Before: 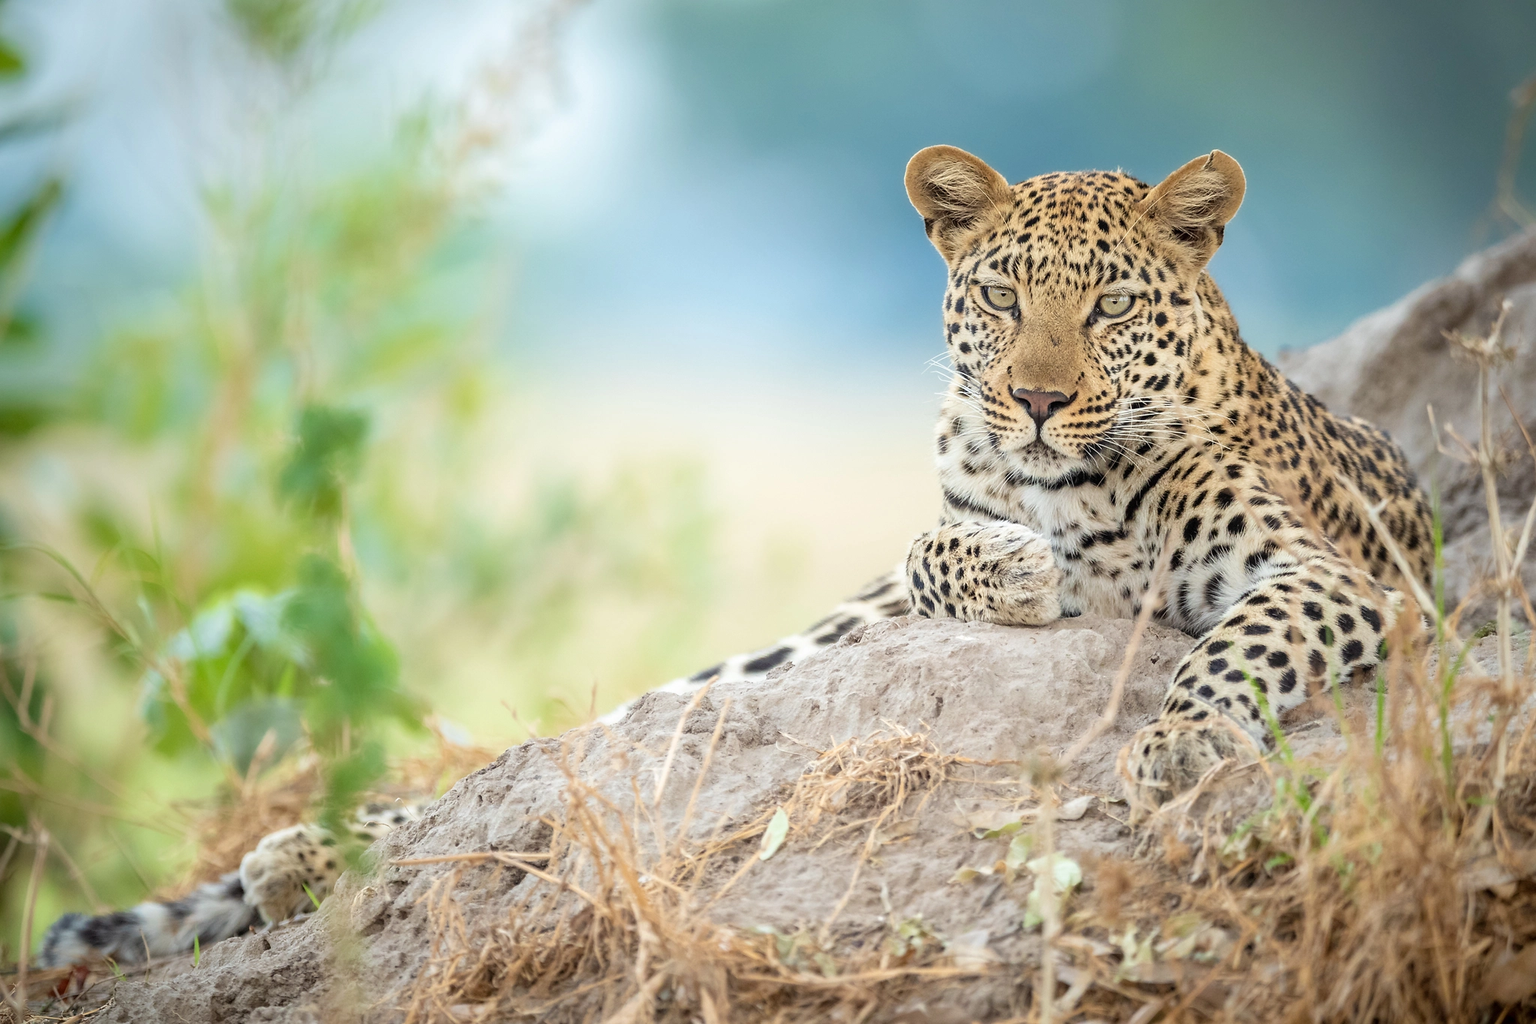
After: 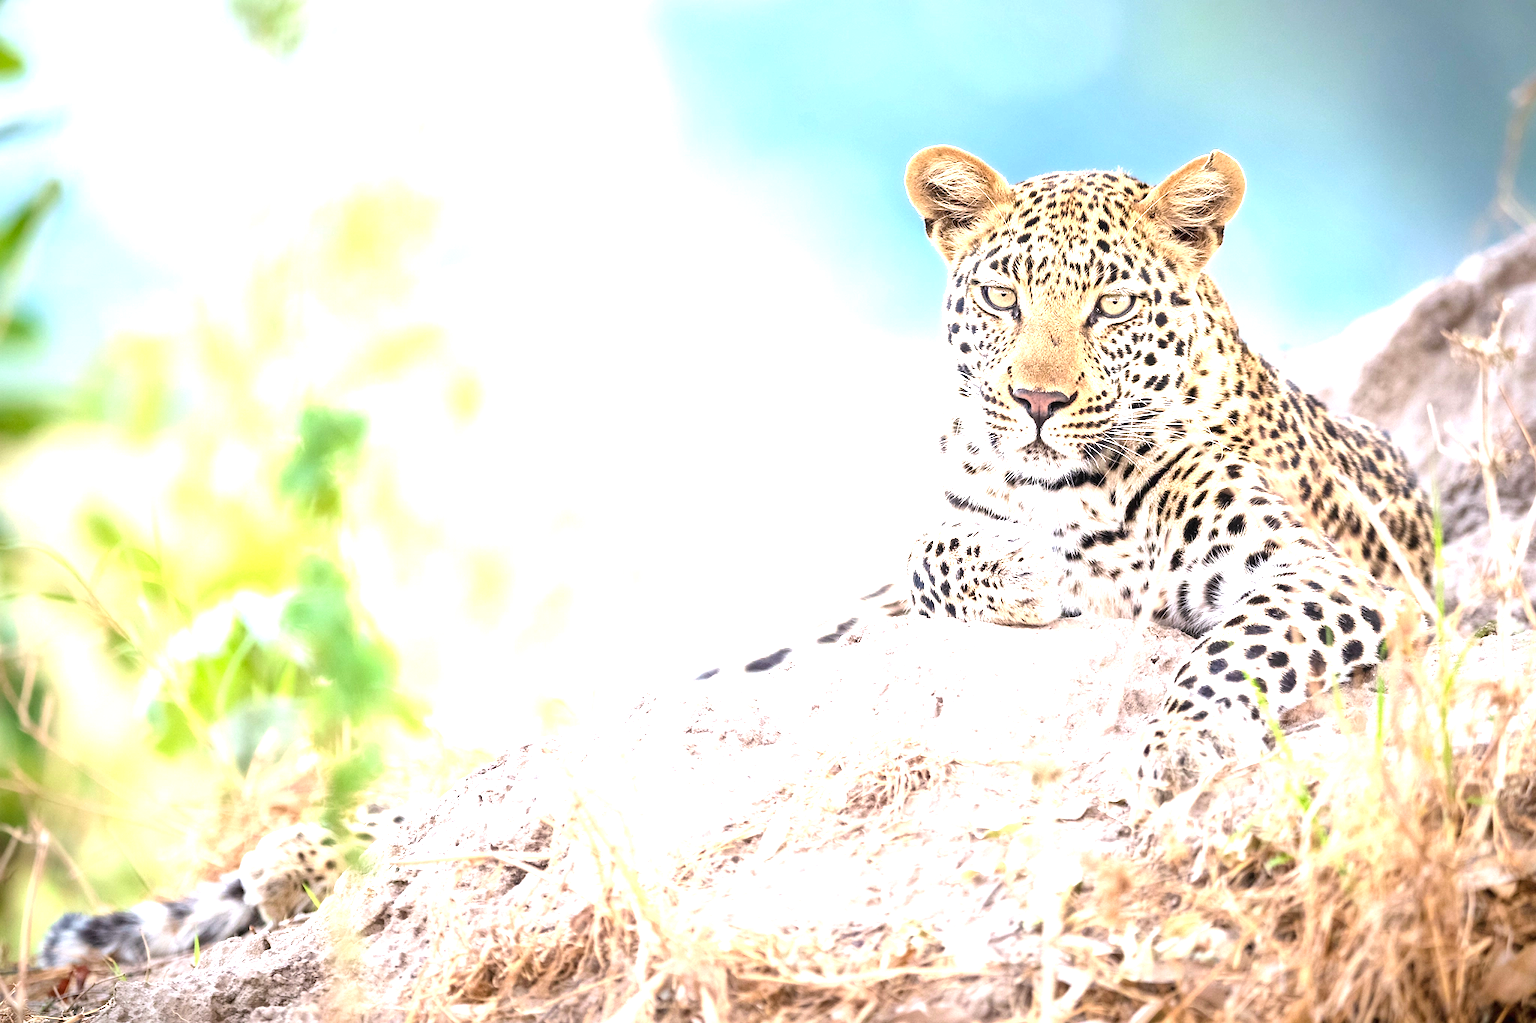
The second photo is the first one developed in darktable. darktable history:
exposure: black level correction 0, exposure 1.5 EV, compensate exposure bias true, compensate highlight preservation false
white balance: red 1.05, blue 1.072
shadows and highlights: shadows 4.1, highlights -17.6, soften with gaussian
